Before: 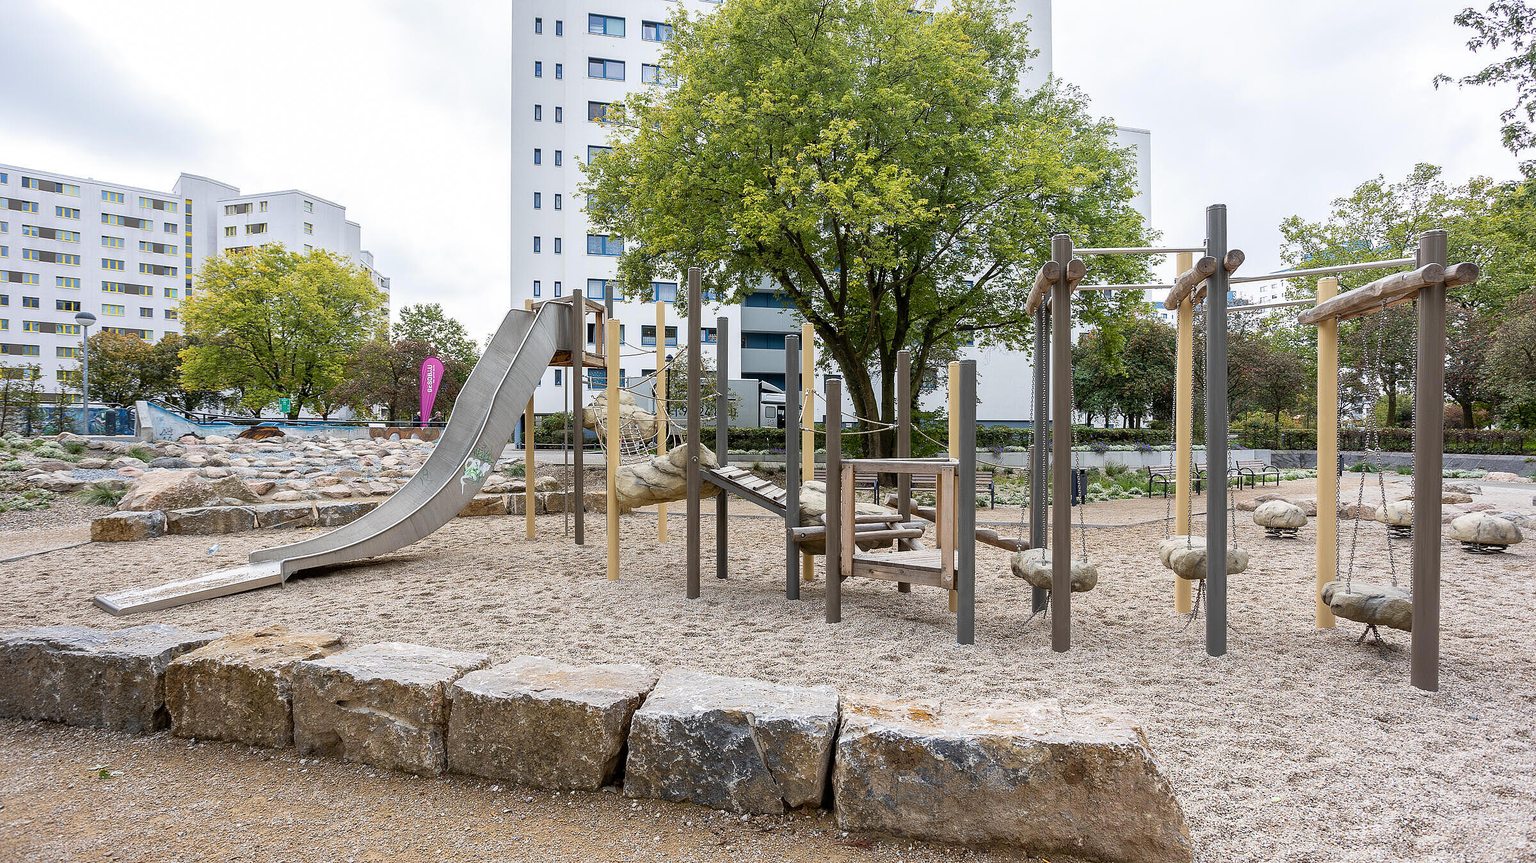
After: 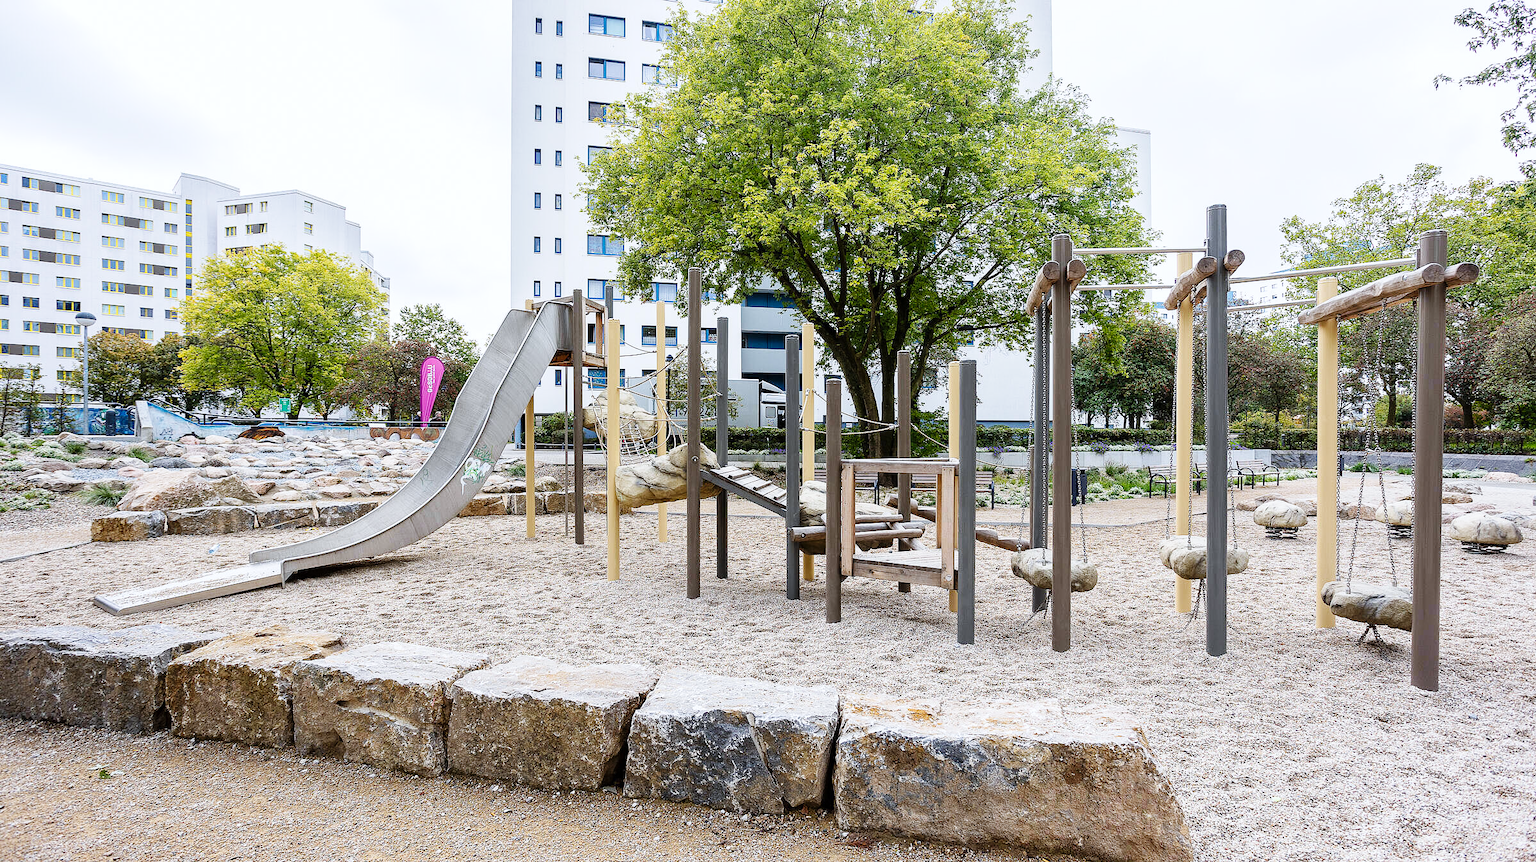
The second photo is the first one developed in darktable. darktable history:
white balance: red 0.974, blue 1.044
base curve: curves: ch0 [(0, 0) (0.032, 0.025) (0.121, 0.166) (0.206, 0.329) (0.605, 0.79) (1, 1)], preserve colors none
